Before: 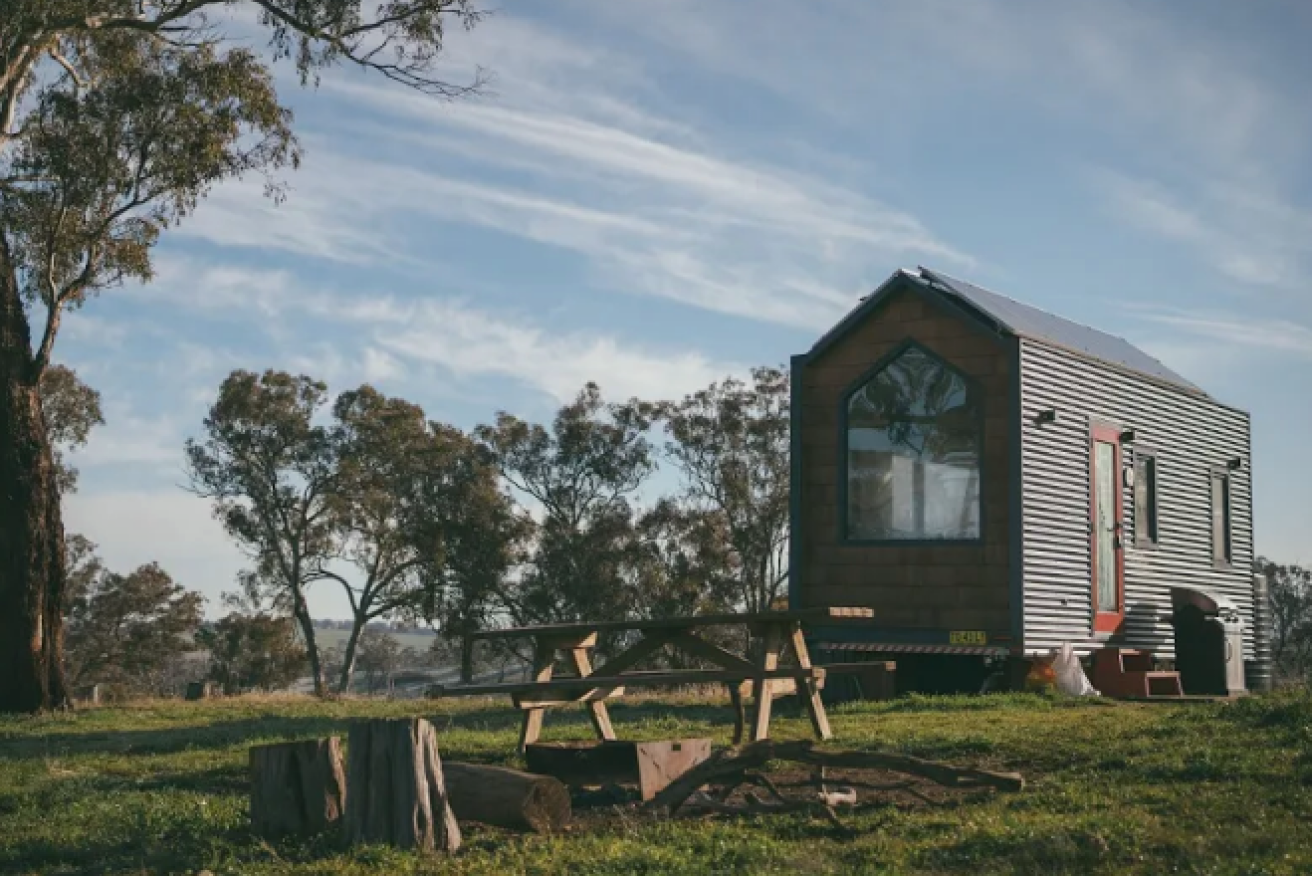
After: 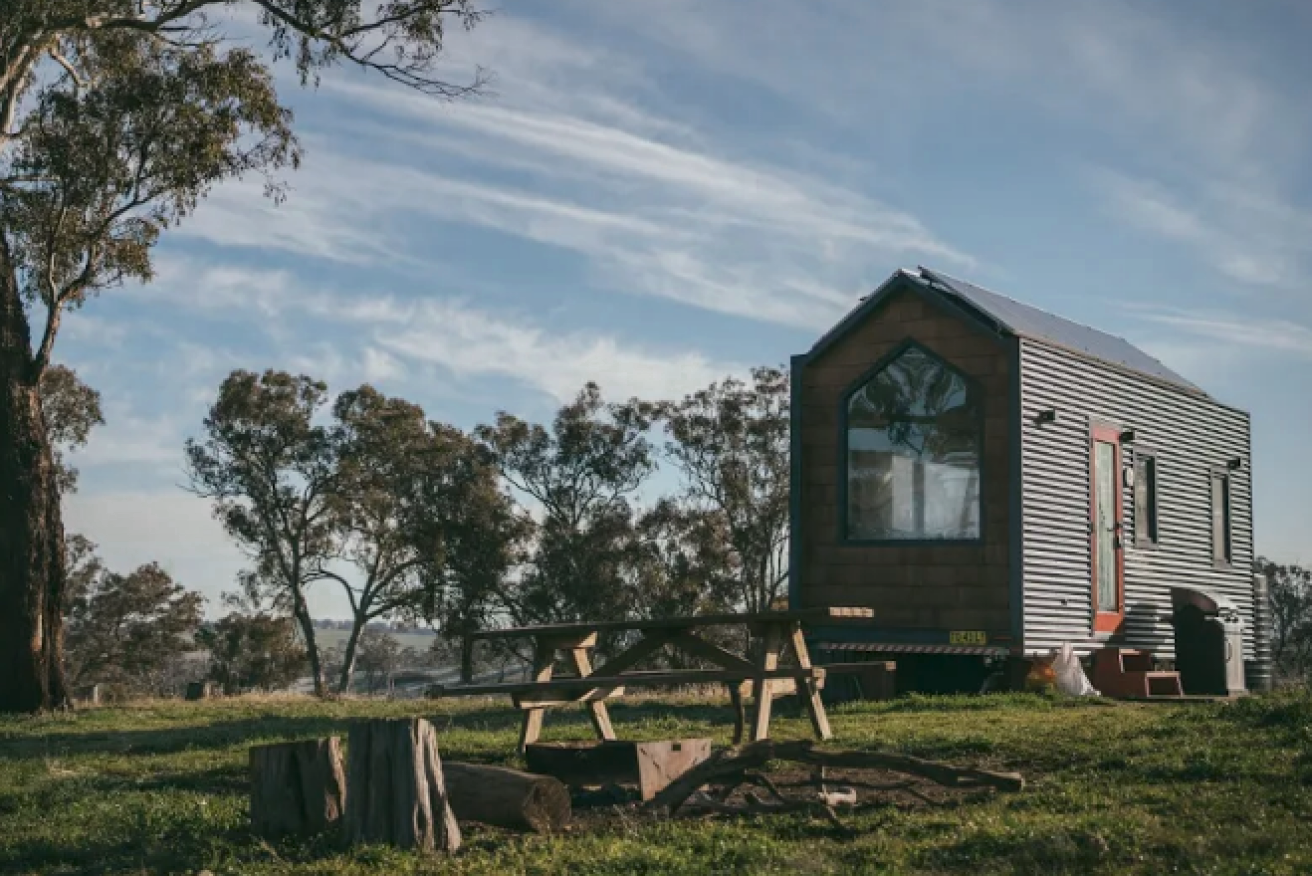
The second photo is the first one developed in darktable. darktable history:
shadows and highlights: shadows -20, white point adjustment -2, highlights -35
color zones: curves: ch0 [(0, 0.558) (0.143, 0.548) (0.286, 0.447) (0.429, 0.259) (0.571, 0.5) (0.714, 0.5) (0.857, 0.593) (1, 0.558)]; ch1 [(0, 0.543) (0.01, 0.544) (0.12, 0.492) (0.248, 0.458) (0.5, 0.534) (0.748, 0.5) (0.99, 0.469) (1, 0.543)]; ch2 [(0, 0.507) (0.143, 0.522) (0.286, 0.505) (0.429, 0.5) (0.571, 0.5) (0.714, 0.5) (0.857, 0.5) (1, 0.507)]
local contrast: on, module defaults
